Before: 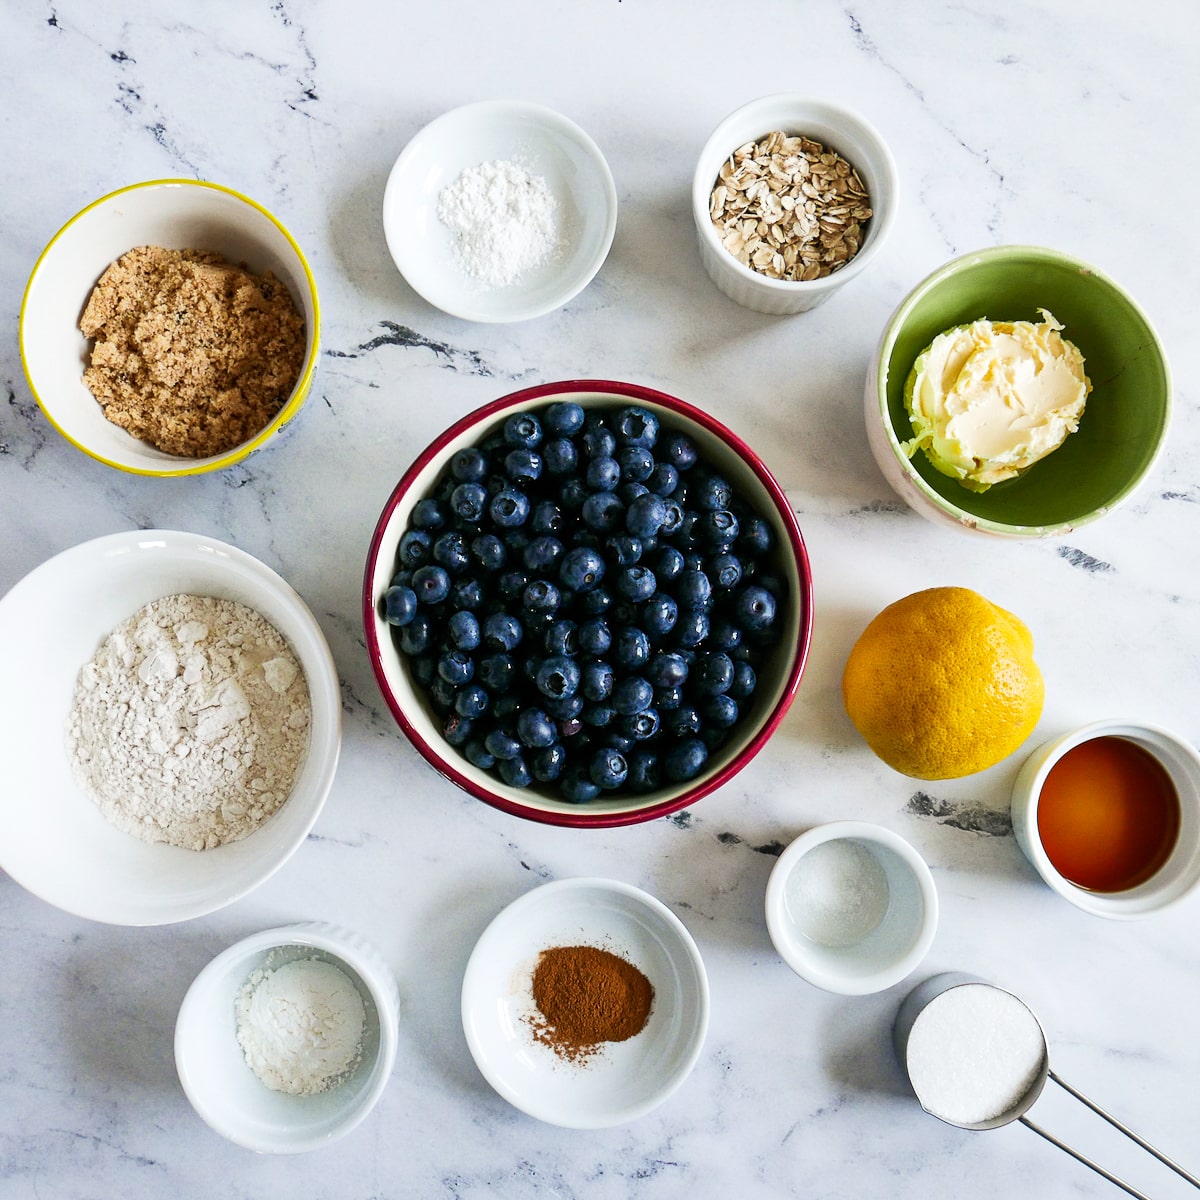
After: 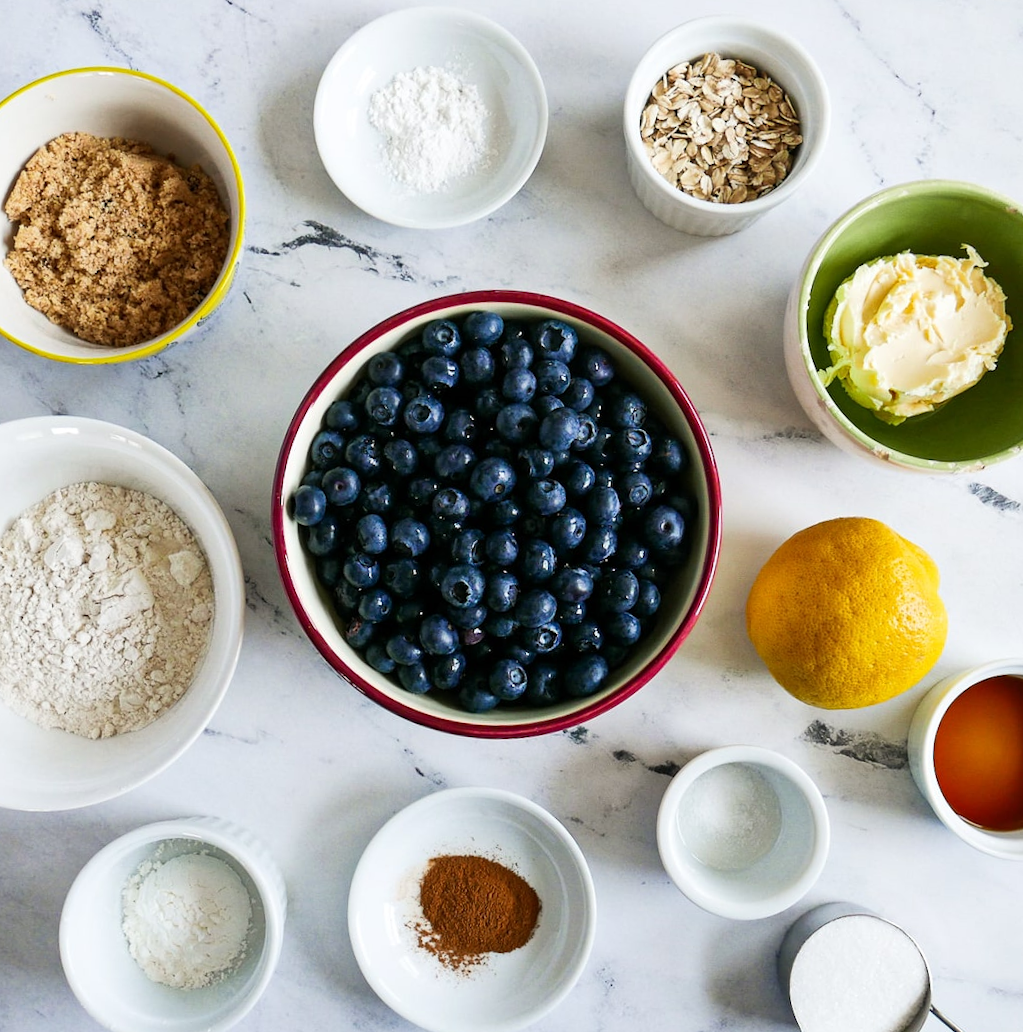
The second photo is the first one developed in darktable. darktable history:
crop and rotate: angle -3.18°, left 5.353%, top 5.163%, right 4.743%, bottom 4.145%
